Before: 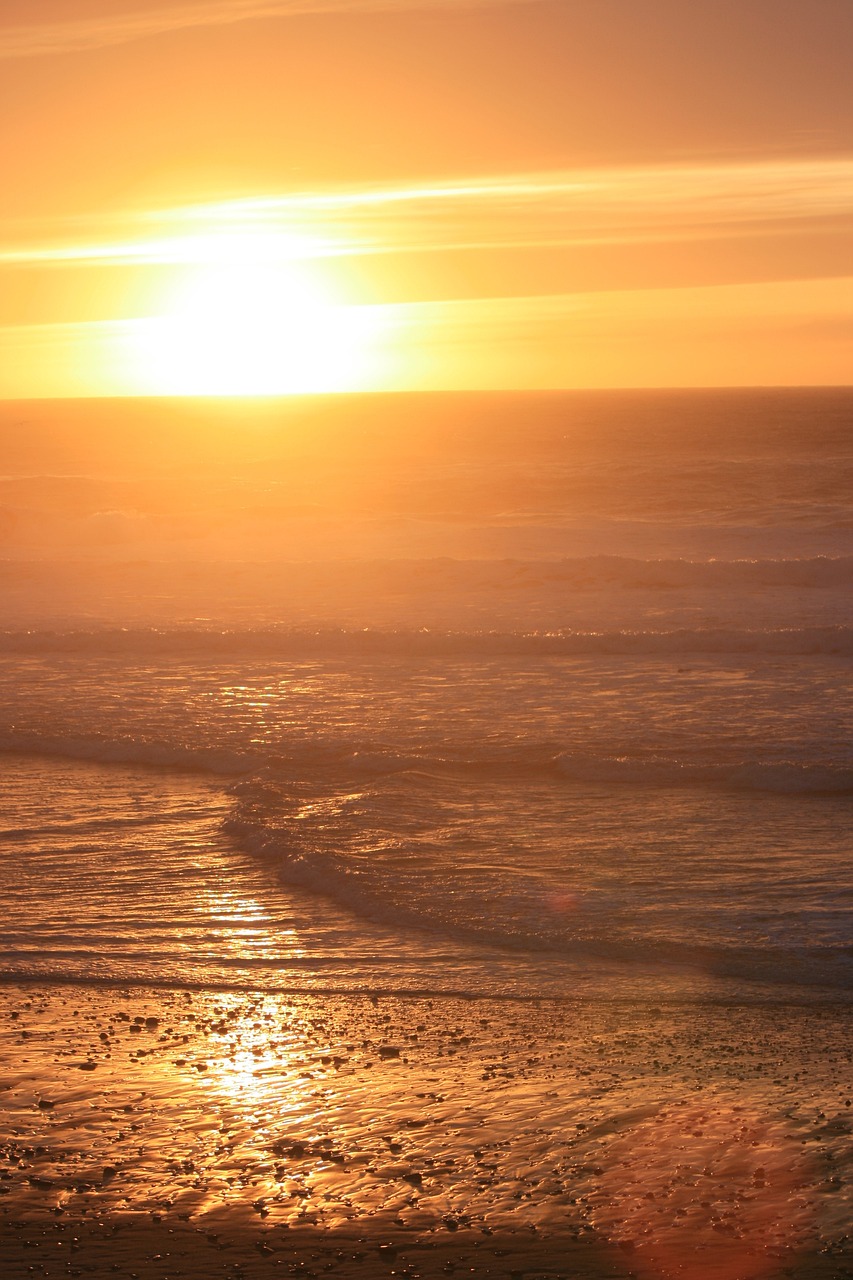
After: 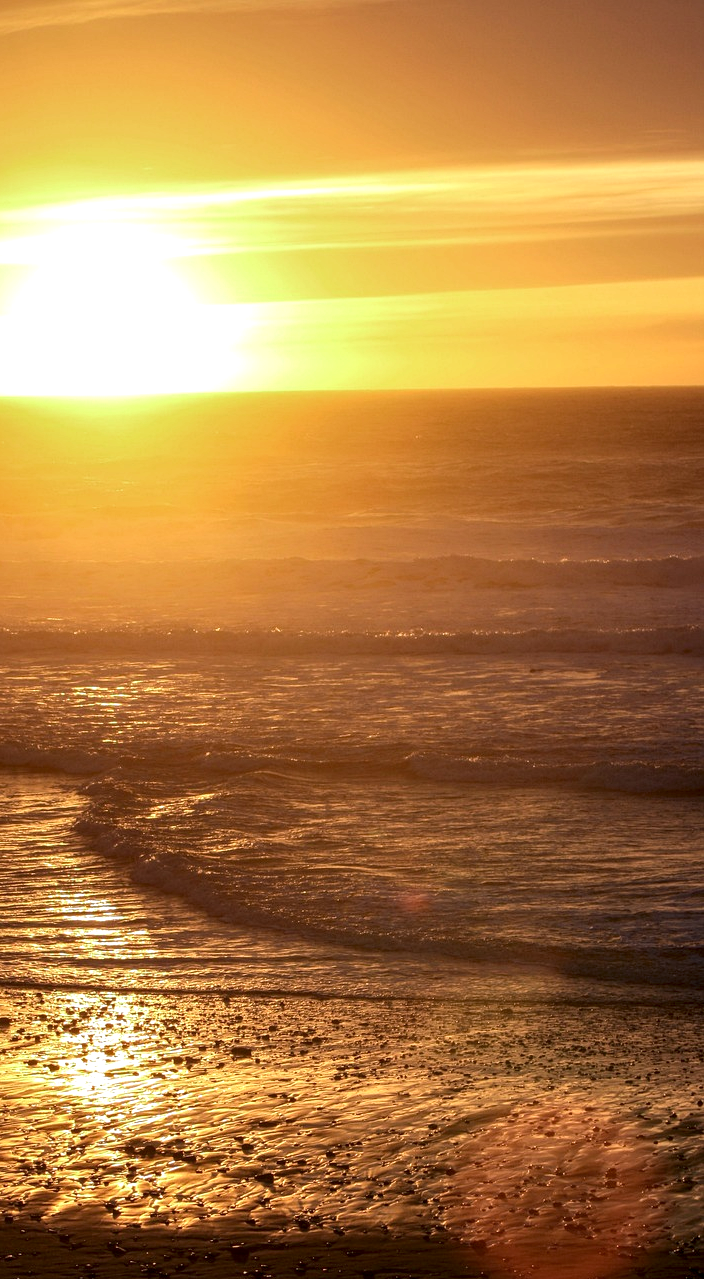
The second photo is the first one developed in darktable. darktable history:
color zones: curves: ch2 [(0, 0.5) (0.143, 0.517) (0.286, 0.571) (0.429, 0.522) (0.571, 0.5) (0.714, 0.5) (0.857, 0.5) (1, 0.5)]
haze removal: compatibility mode true, adaptive false
local contrast: highlights 60%, shadows 59%, detail 160%
crop: left 17.396%, bottom 0.045%
